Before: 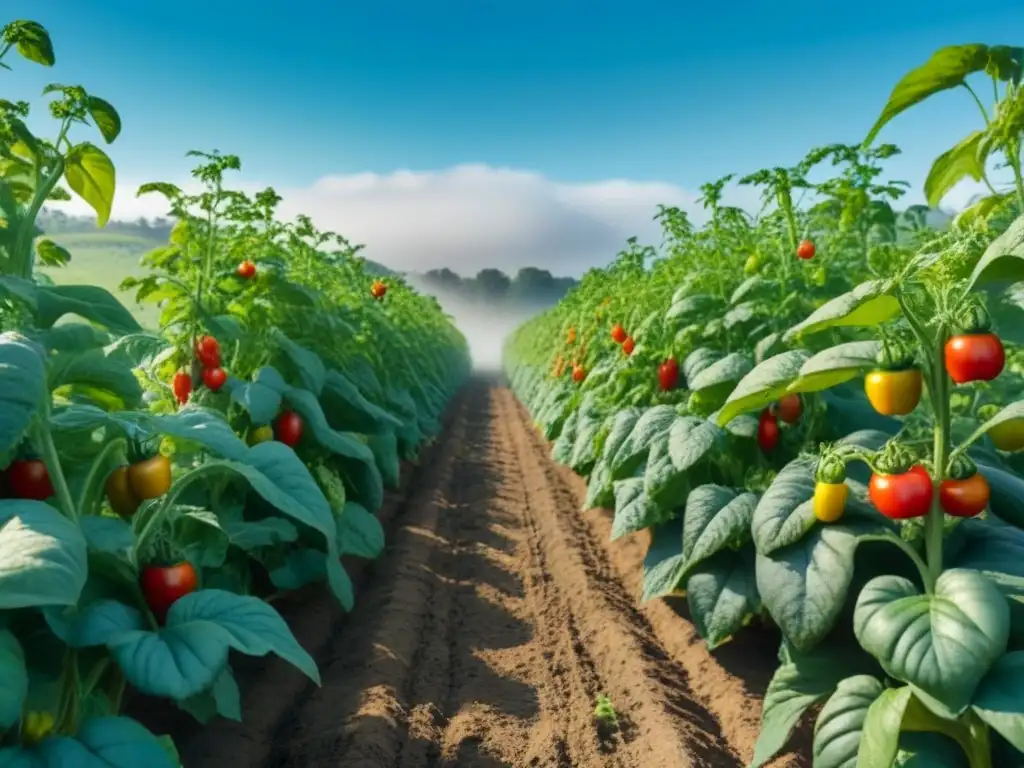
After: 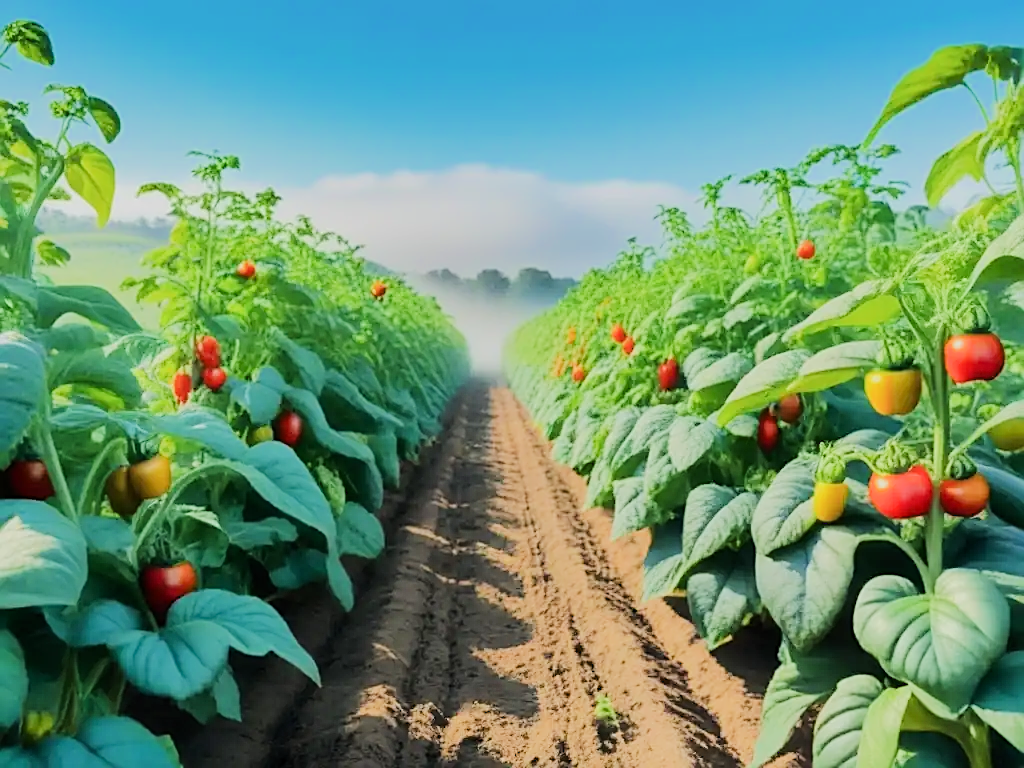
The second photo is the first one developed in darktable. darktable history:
sharpen: amount 0.493
filmic rgb: black relative exposure -16 EV, white relative exposure 4.03 EV, target black luminance 0%, hardness 7.59, latitude 72.34%, contrast 0.895, highlights saturation mix 10.93%, shadows ↔ highlights balance -0.366%
tone equalizer: -7 EV 0.151 EV, -6 EV 0.564 EV, -5 EV 1.11 EV, -4 EV 1.29 EV, -3 EV 1.15 EV, -2 EV 0.6 EV, -1 EV 0.159 EV, edges refinement/feathering 500, mask exposure compensation -1.57 EV, preserve details no
